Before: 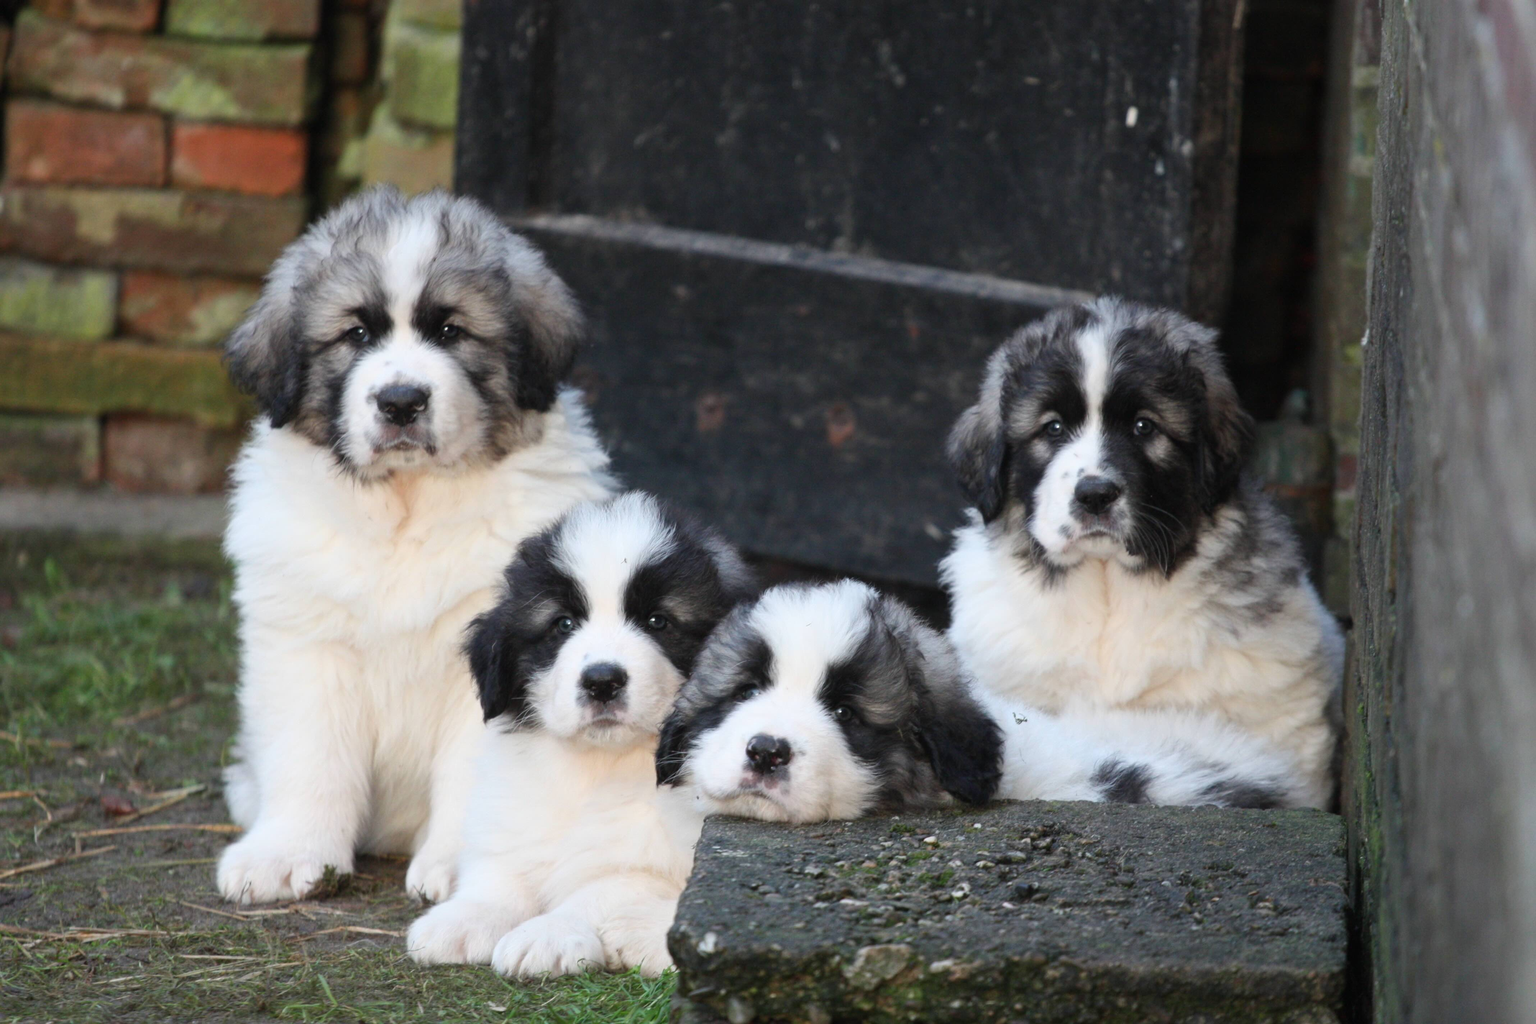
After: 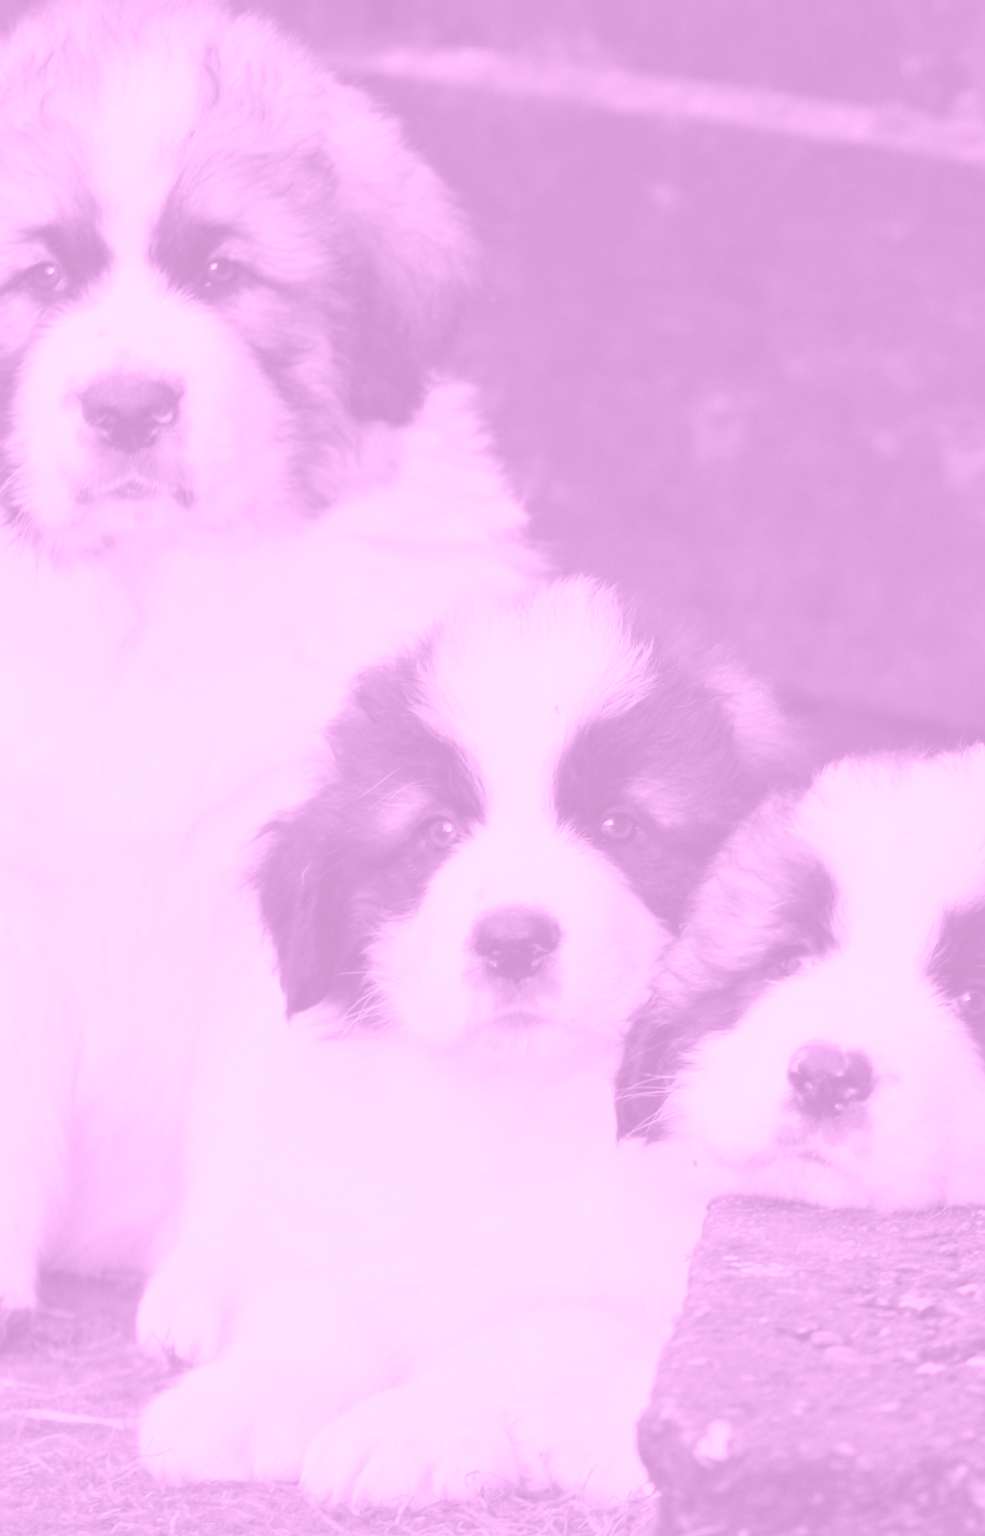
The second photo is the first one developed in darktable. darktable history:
colorize: hue 331.2°, saturation 75%, source mix 30.28%, lightness 70.52%, version 1
crop and rotate: left 21.77%, top 18.528%, right 44.676%, bottom 2.997%
velvia: on, module defaults
